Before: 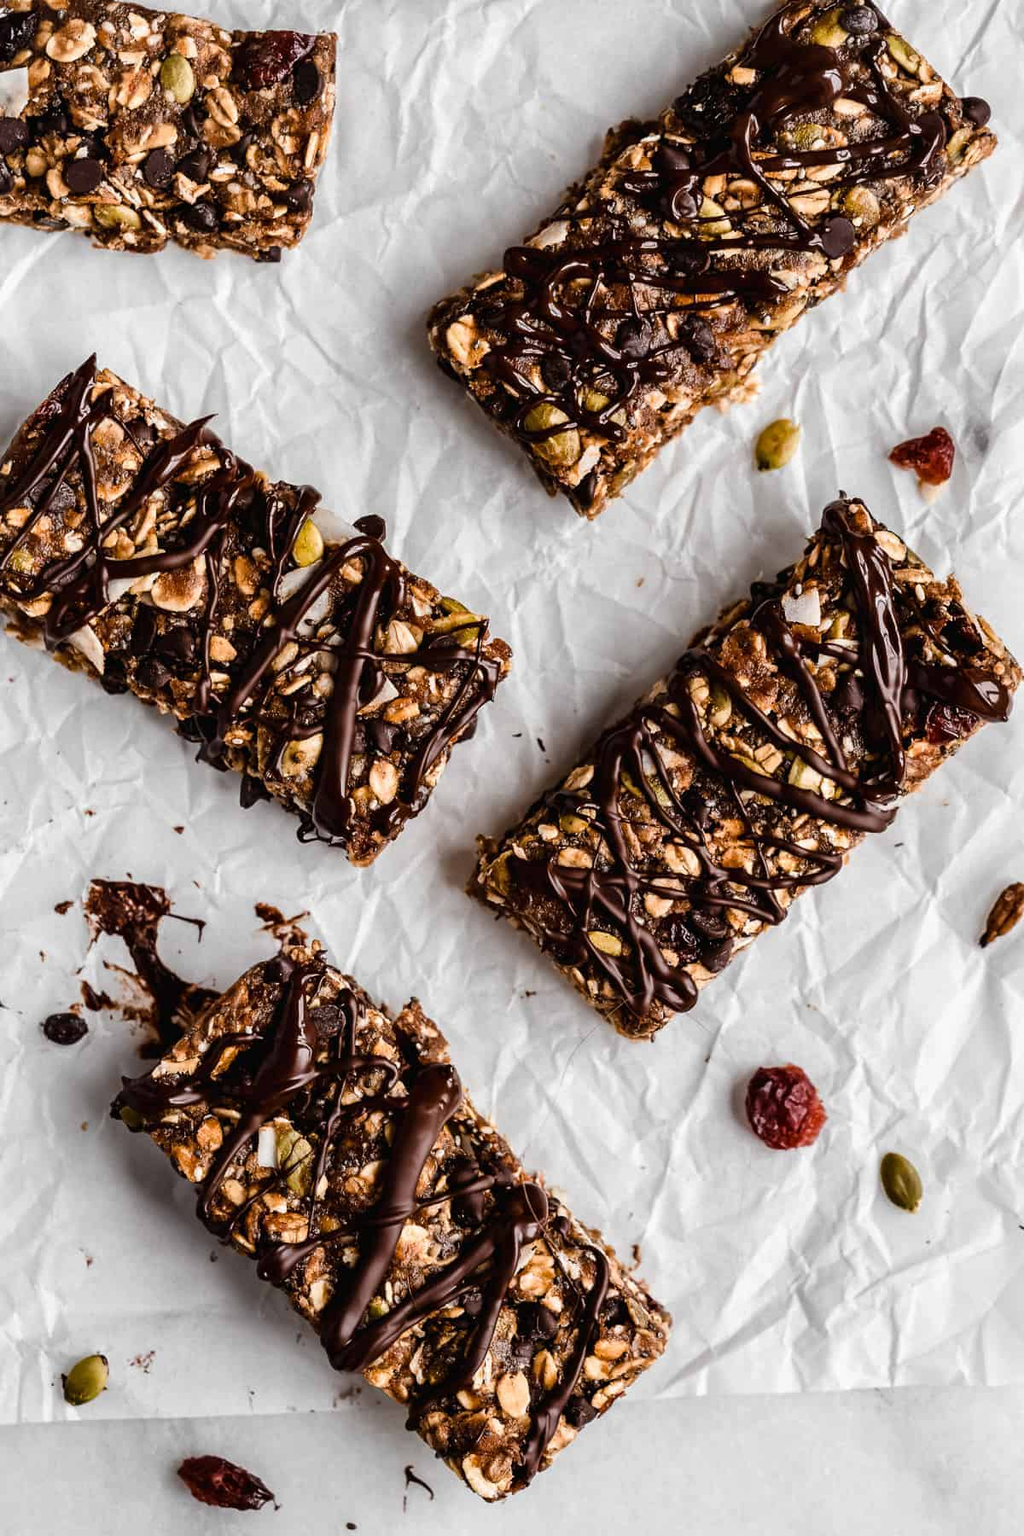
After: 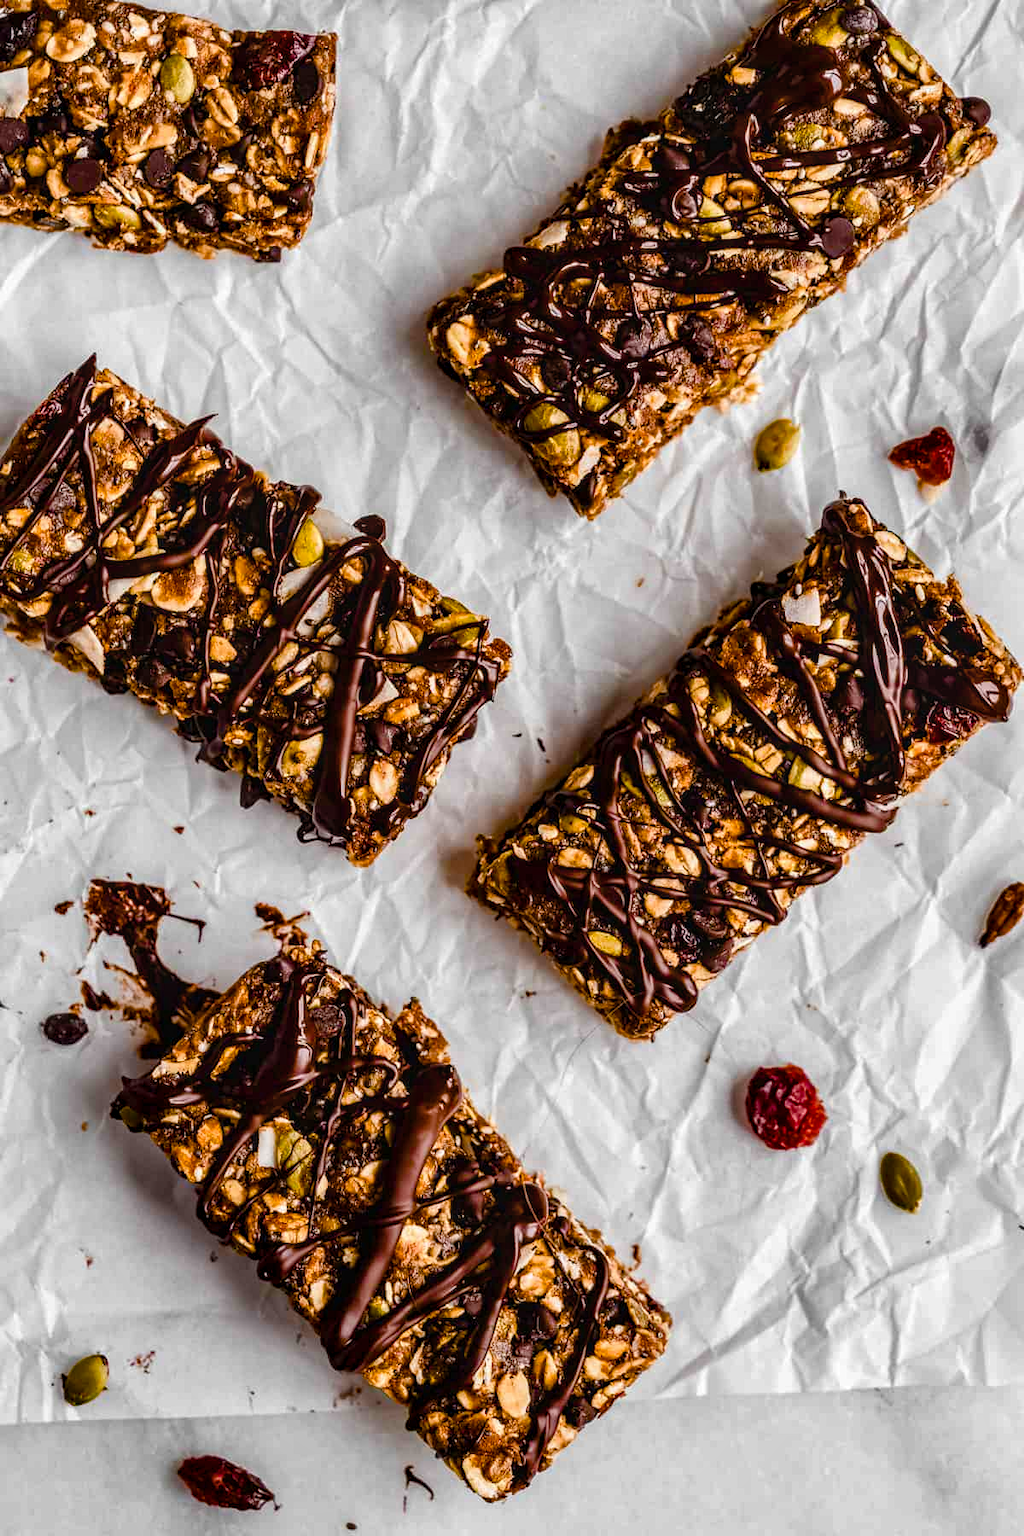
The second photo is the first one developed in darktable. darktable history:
shadows and highlights: shadows 20.81, highlights -36.67, shadows color adjustment 97.67%, soften with gaussian
color balance rgb: perceptual saturation grading › global saturation 0.079%, perceptual saturation grading › mid-tones 6.325%, perceptual saturation grading › shadows 71.594%, global vibrance 39.981%
local contrast: on, module defaults
